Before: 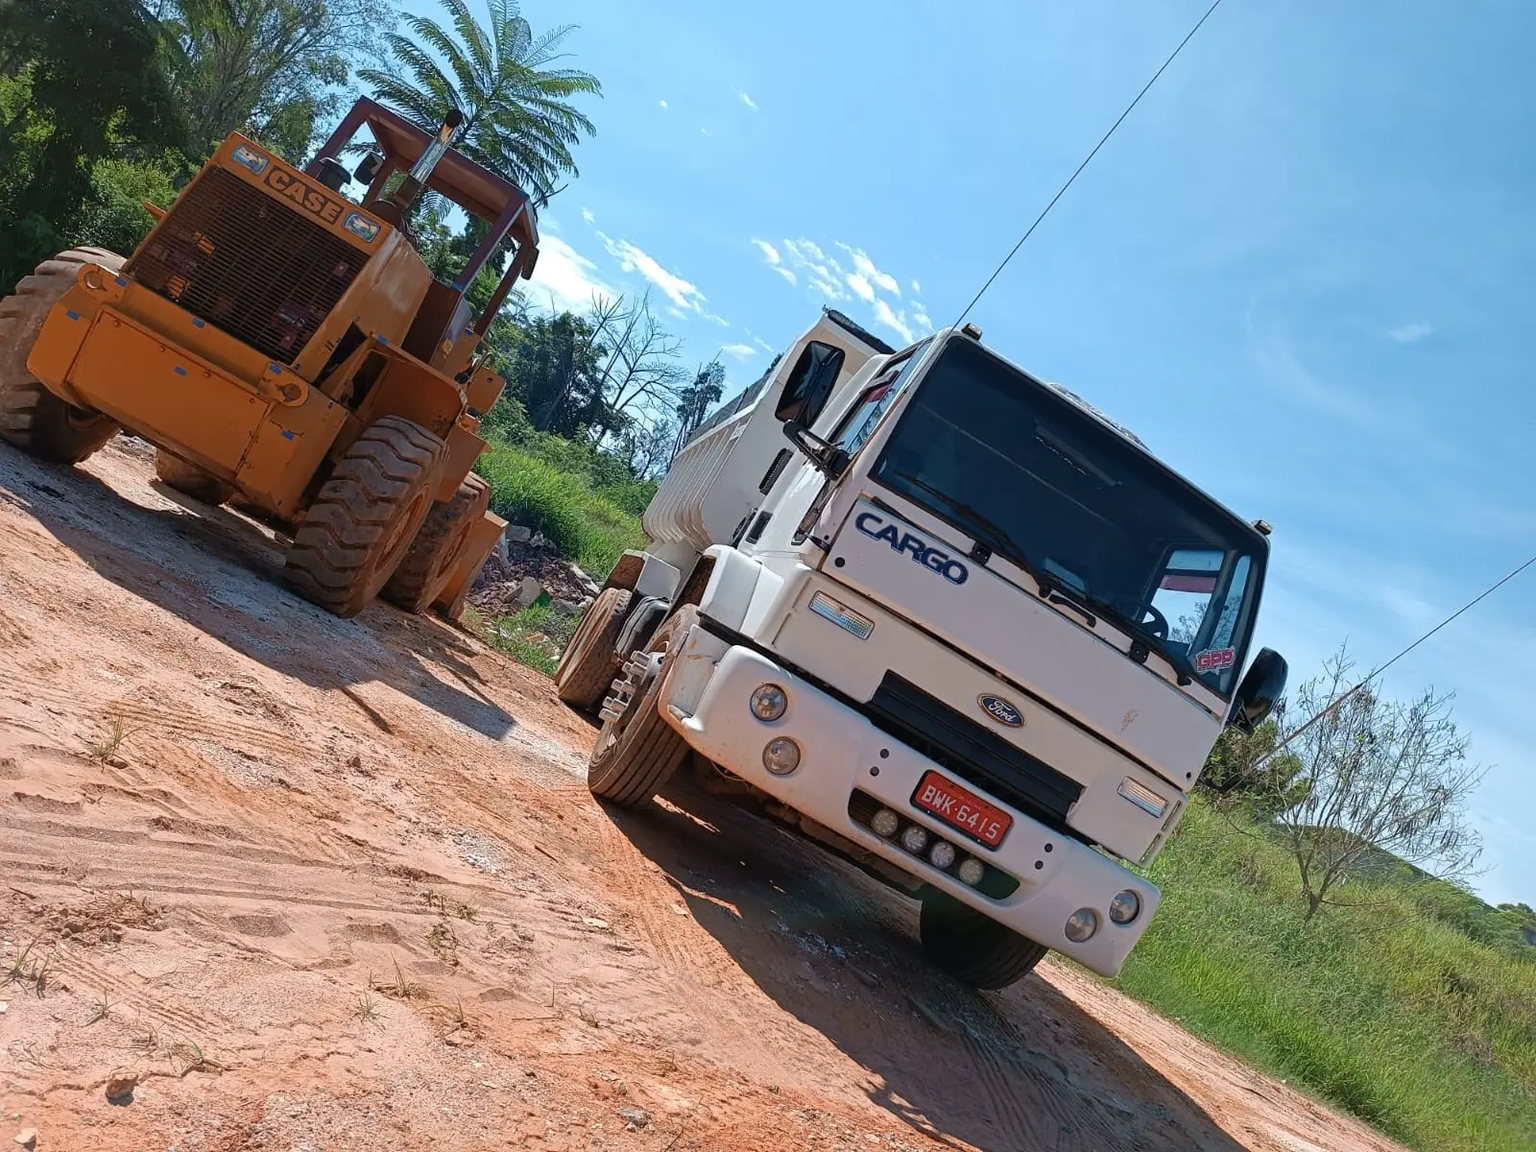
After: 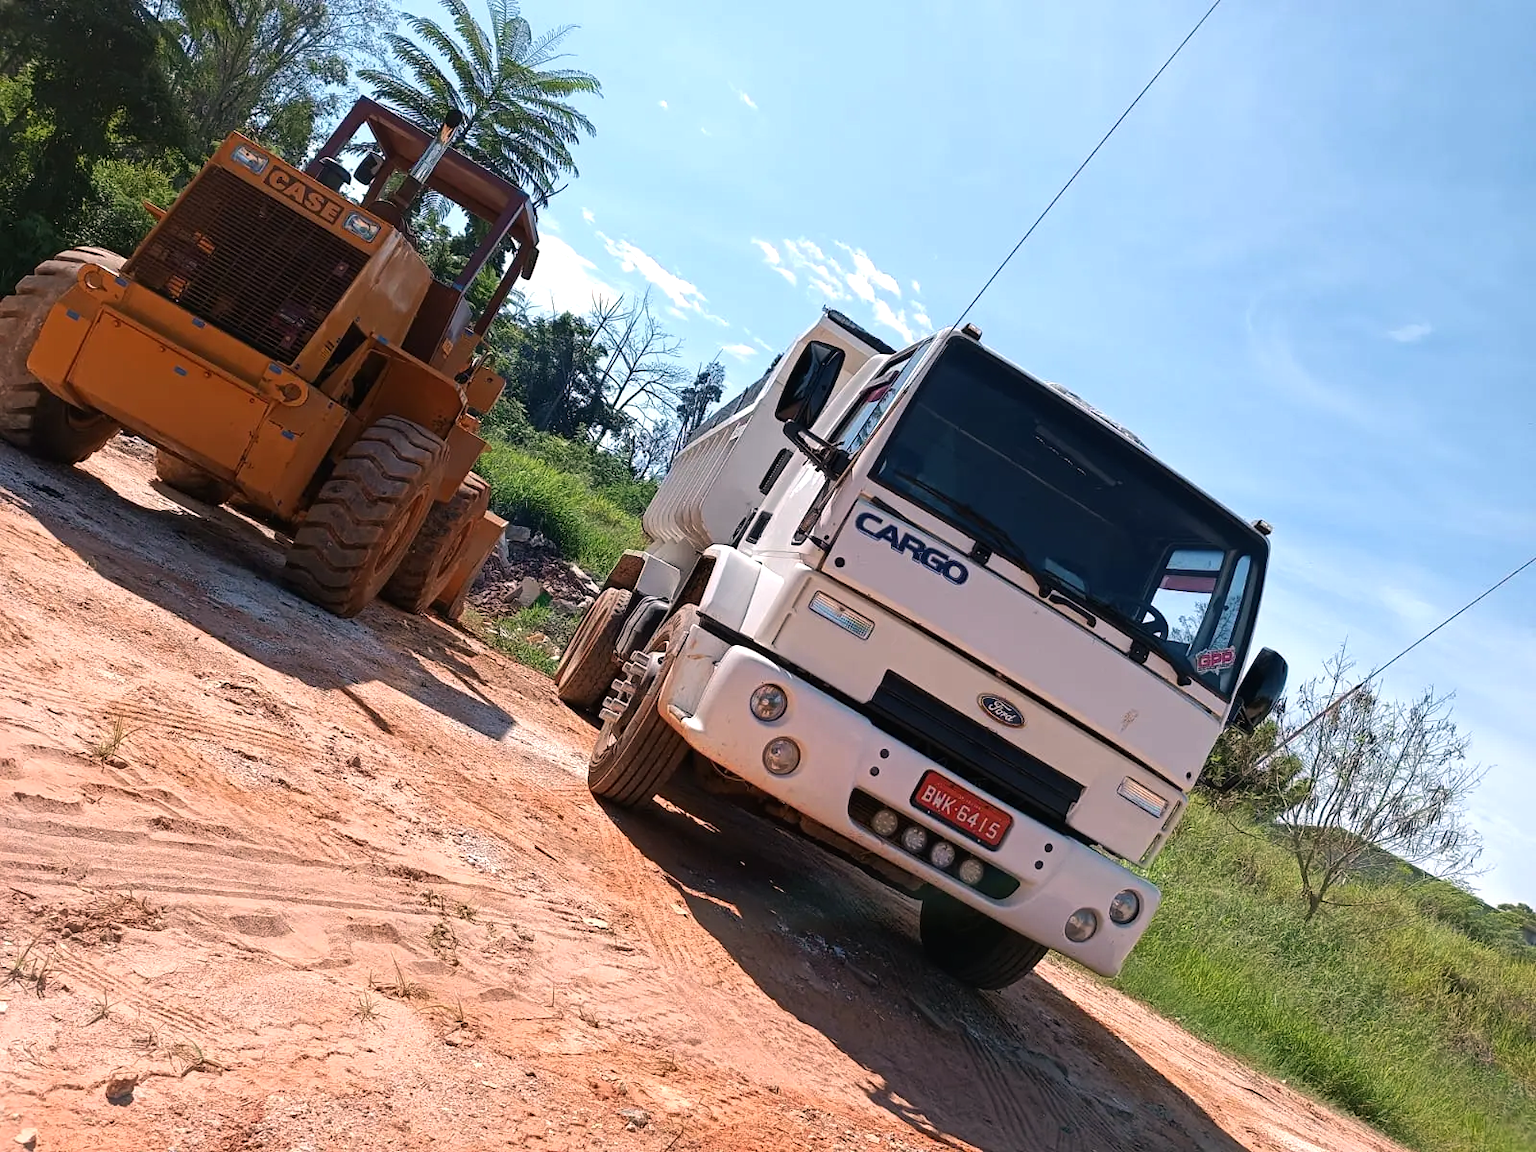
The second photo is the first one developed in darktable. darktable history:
color correction: highlights a* 7.34, highlights b* 4.37
tone equalizer: -8 EV -0.417 EV, -7 EV -0.389 EV, -6 EV -0.333 EV, -5 EV -0.222 EV, -3 EV 0.222 EV, -2 EV 0.333 EV, -1 EV 0.389 EV, +0 EV 0.417 EV, edges refinement/feathering 500, mask exposure compensation -1.57 EV, preserve details no
